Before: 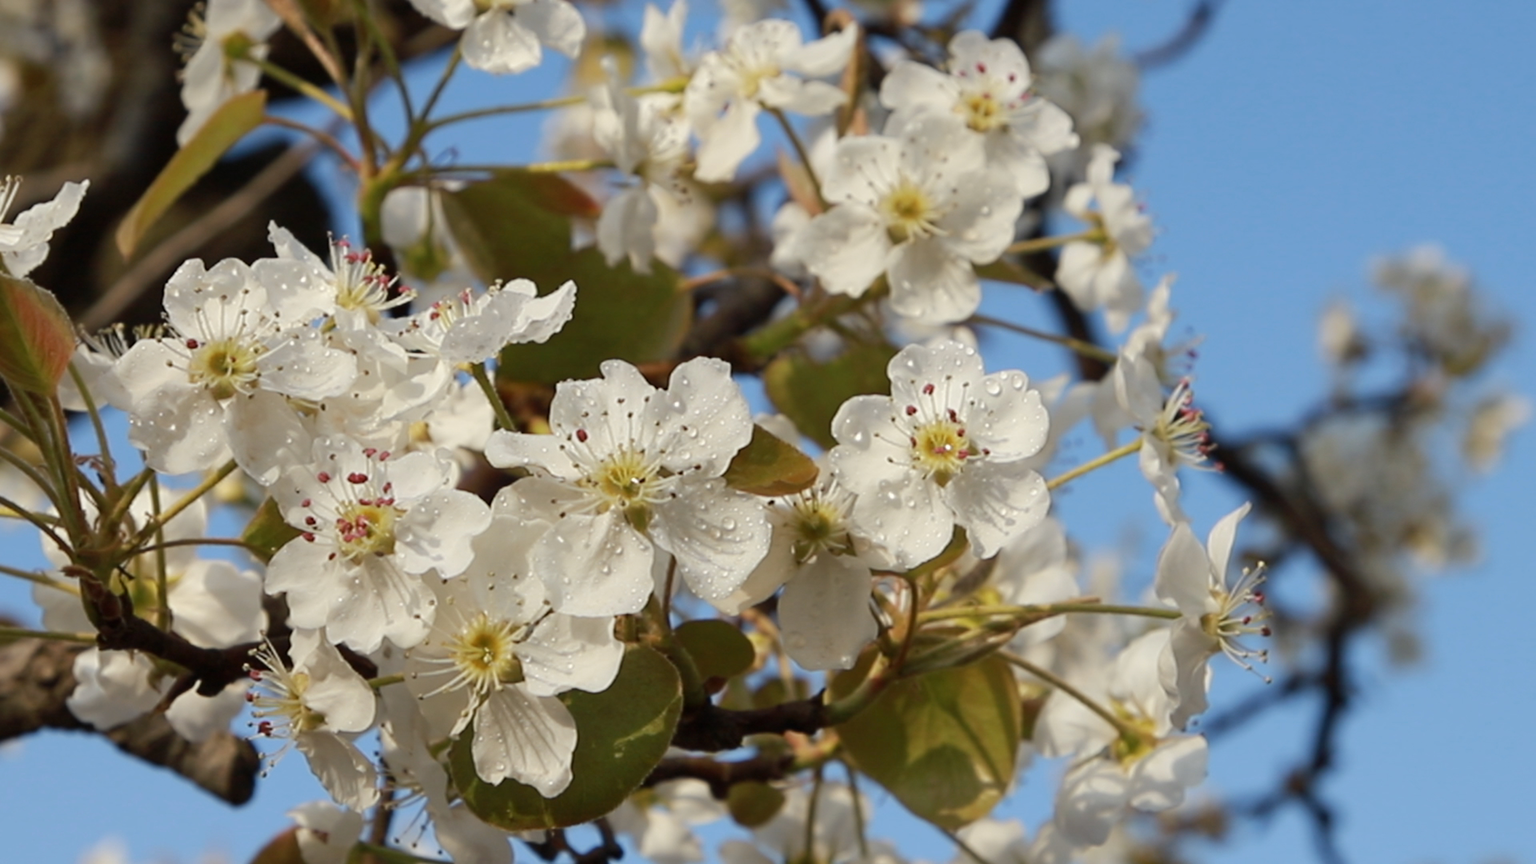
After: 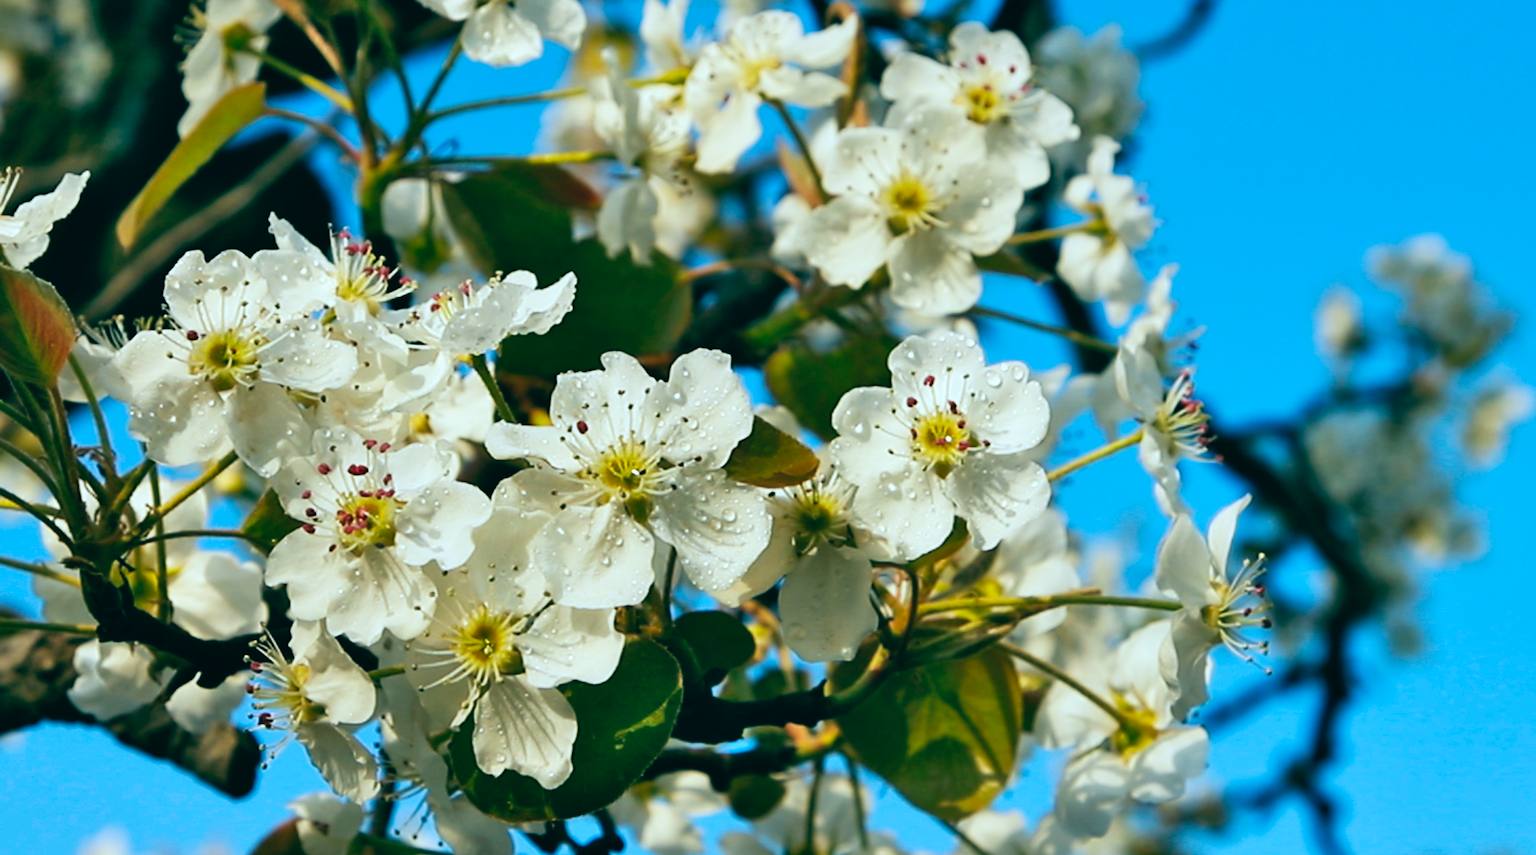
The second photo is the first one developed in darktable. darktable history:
color balance: lift [1.005, 0.99, 1.007, 1.01], gamma [1, 0.979, 1.011, 1.021], gain [0.923, 1.098, 1.025, 0.902], input saturation 90.45%, contrast 7.73%, output saturation 105.91%
shadows and highlights: shadows 52.34, highlights -28.23, soften with gaussian
tone curve: curves: ch0 [(0, 0) (0.003, 0.008) (0.011, 0.008) (0.025, 0.011) (0.044, 0.017) (0.069, 0.026) (0.1, 0.039) (0.136, 0.054) (0.177, 0.093) (0.224, 0.15) (0.277, 0.21) (0.335, 0.285) (0.399, 0.366) (0.468, 0.462) (0.543, 0.564) (0.623, 0.679) (0.709, 0.79) (0.801, 0.883) (0.898, 0.95) (1, 1)], preserve colors none
crop: top 1.049%, right 0.001%
color correction: highlights a* -9.73, highlights b* -21.22
color balance rgb: perceptual saturation grading › global saturation 25%, global vibrance 20%
sharpen: on, module defaults
